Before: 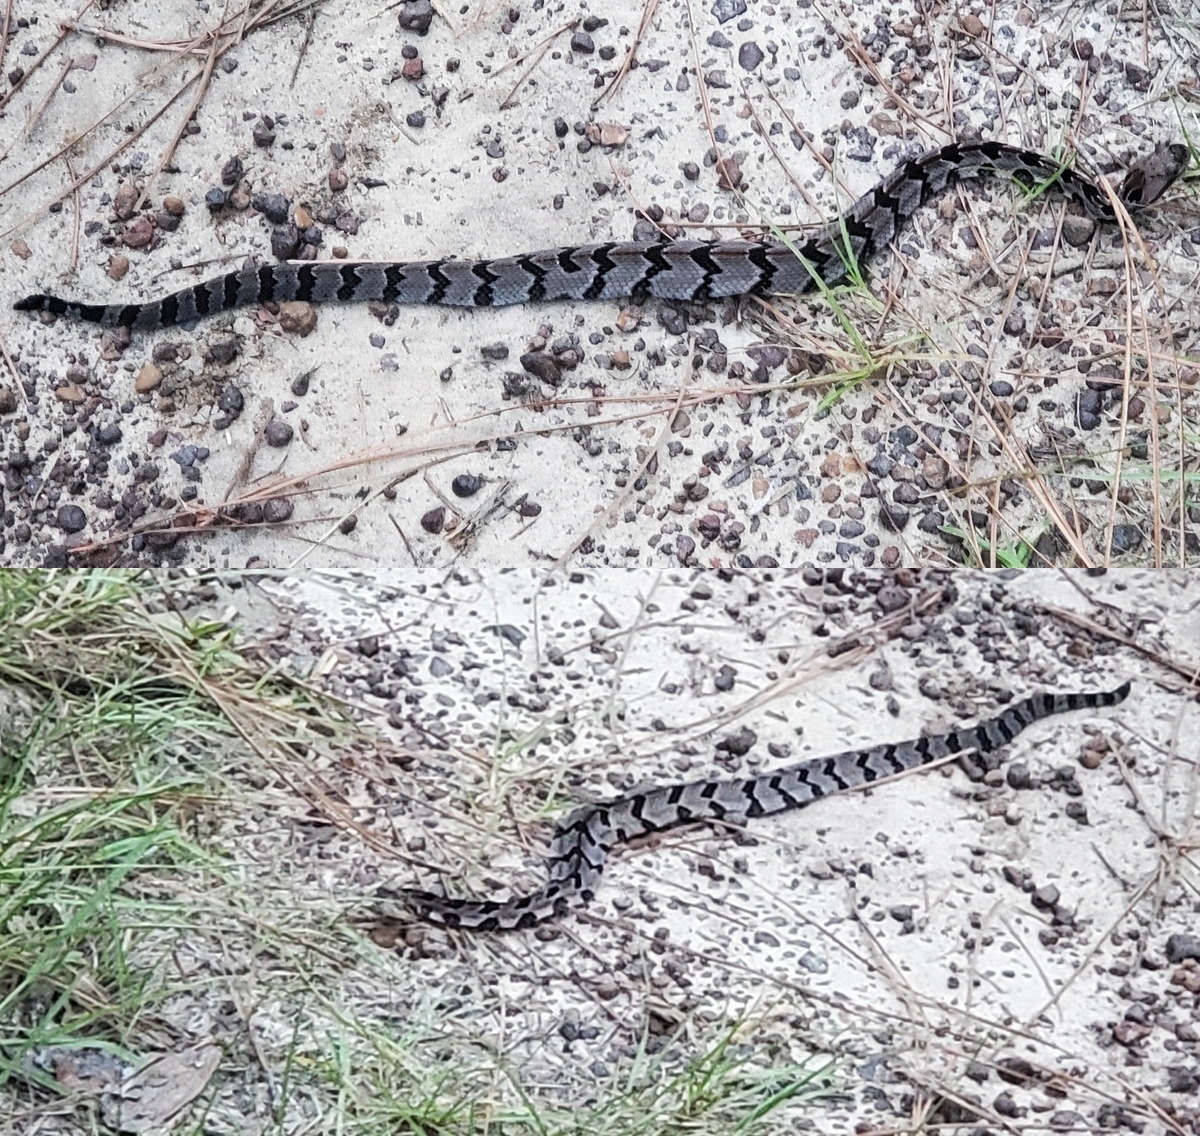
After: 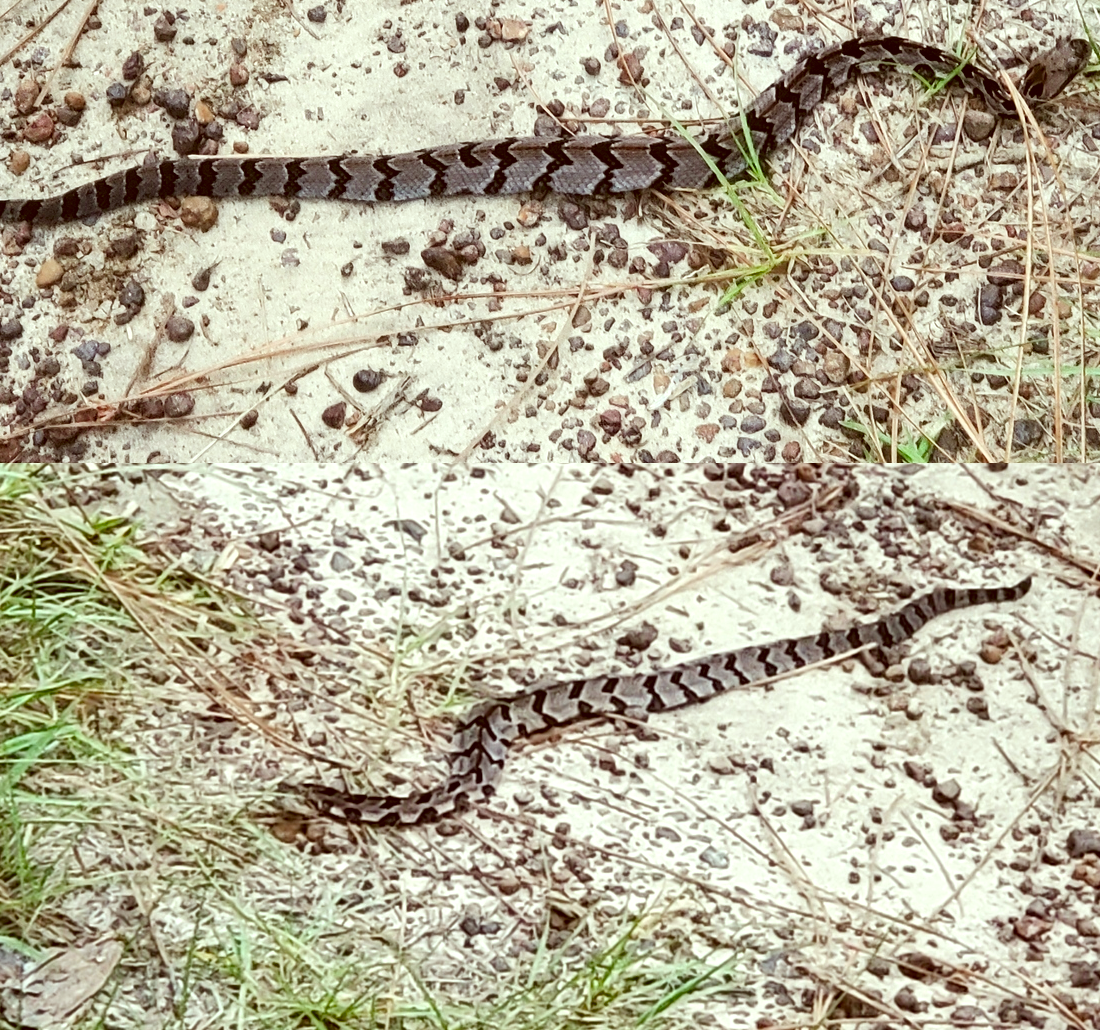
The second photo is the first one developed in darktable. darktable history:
crop and rotate: left 8.282%, top 9.317%
color correction: highlights a* -6, highlights b* 9.44, shadows a* 10, shadows b* 23.52
color balance rgb: highlights gain › luminance 14.721%, perceptual saturation grading › global saturation 34.836%, perceptual saturation grading › highlights -29.895%, perceptual saturation grading › shadows 34.601%, global vibrance 9.438%
